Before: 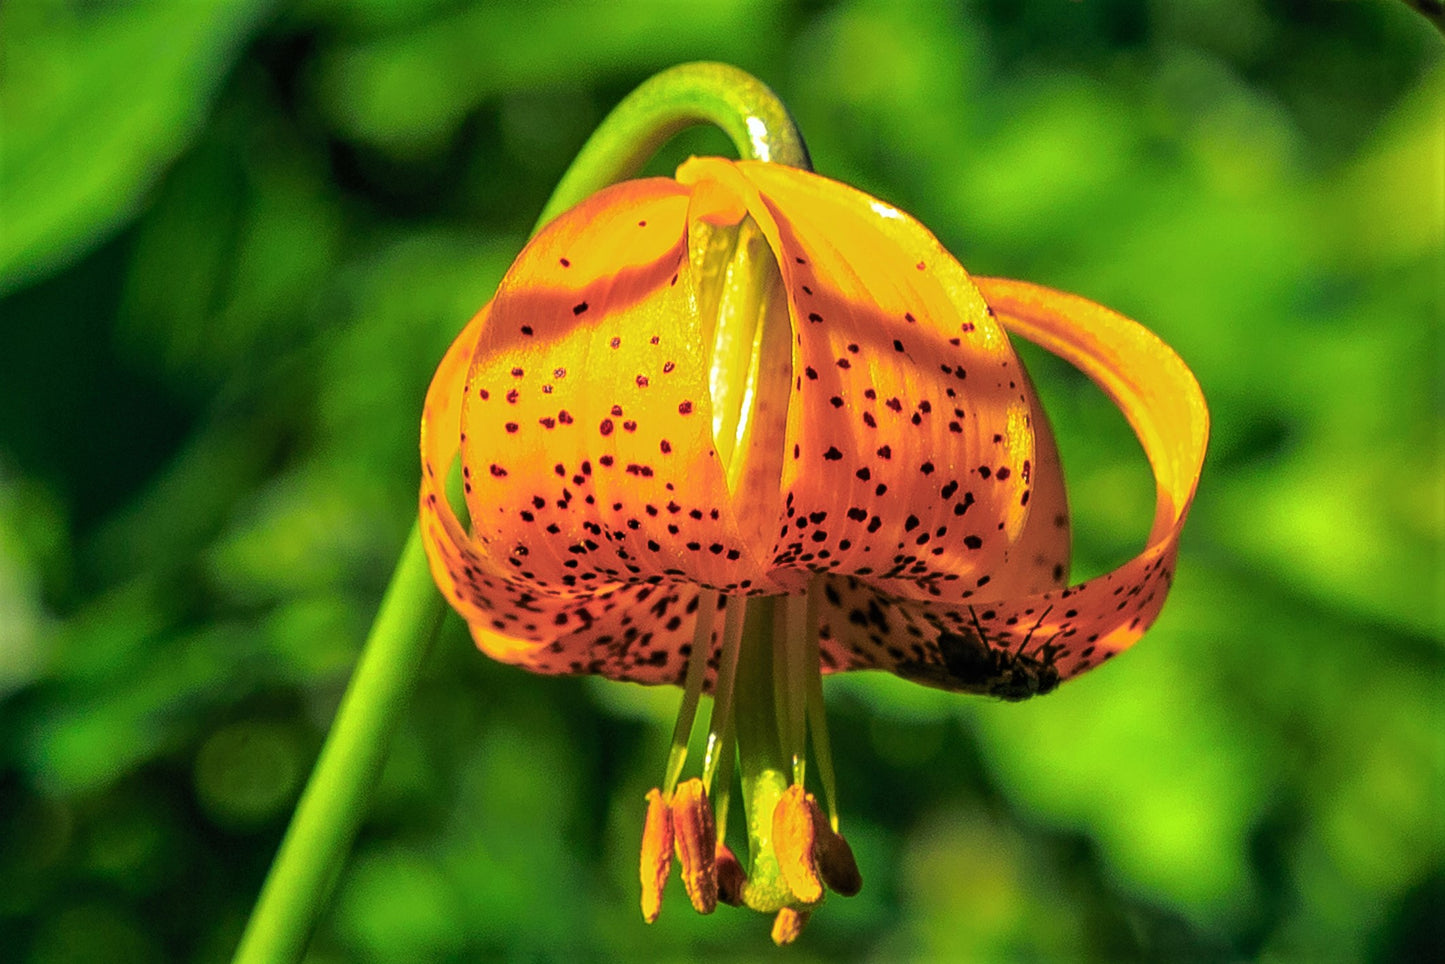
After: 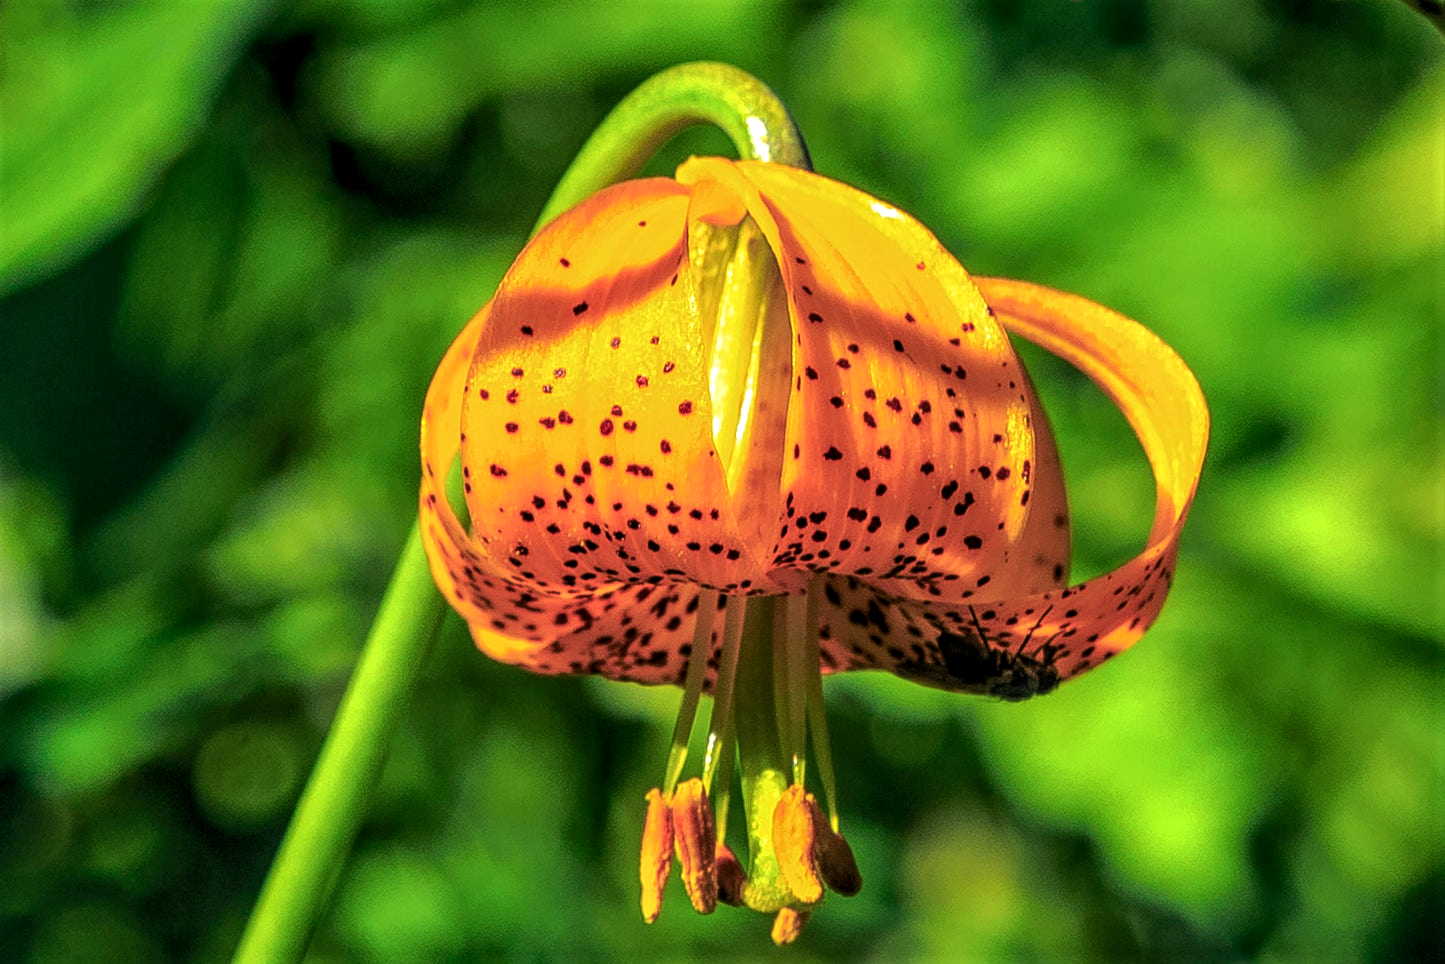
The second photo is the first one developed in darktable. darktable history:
local contrast: on, module defaults
exposure: exposure 0.128 EV
